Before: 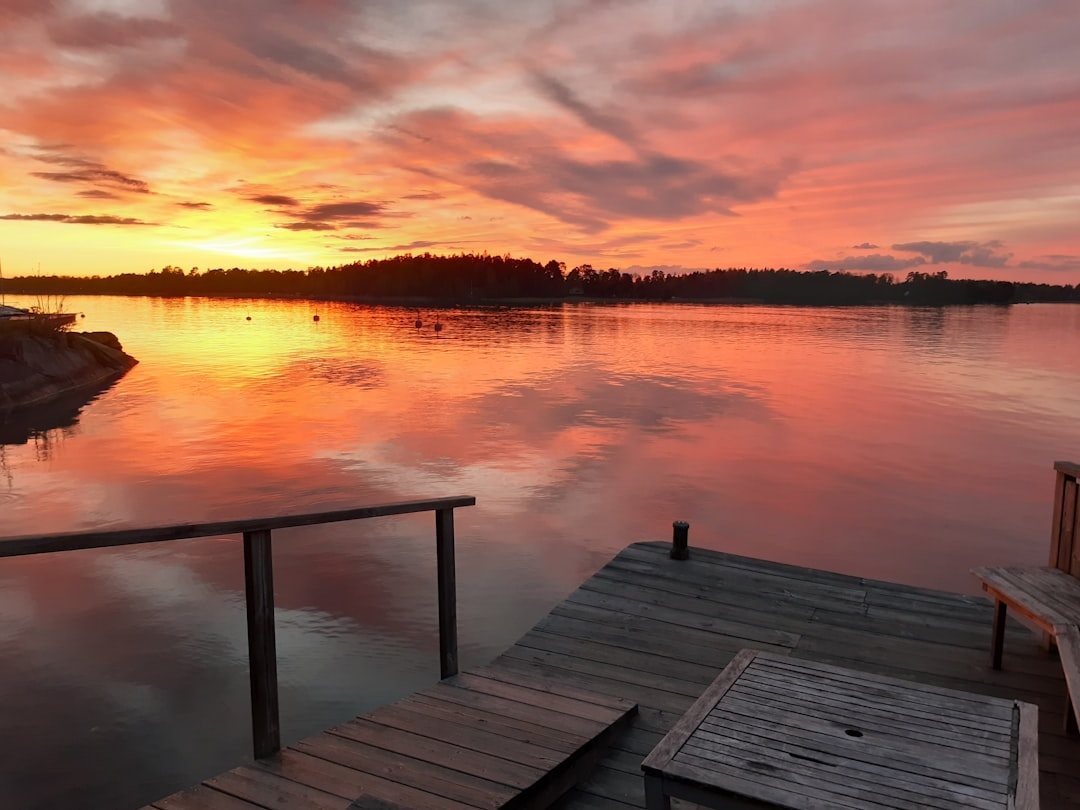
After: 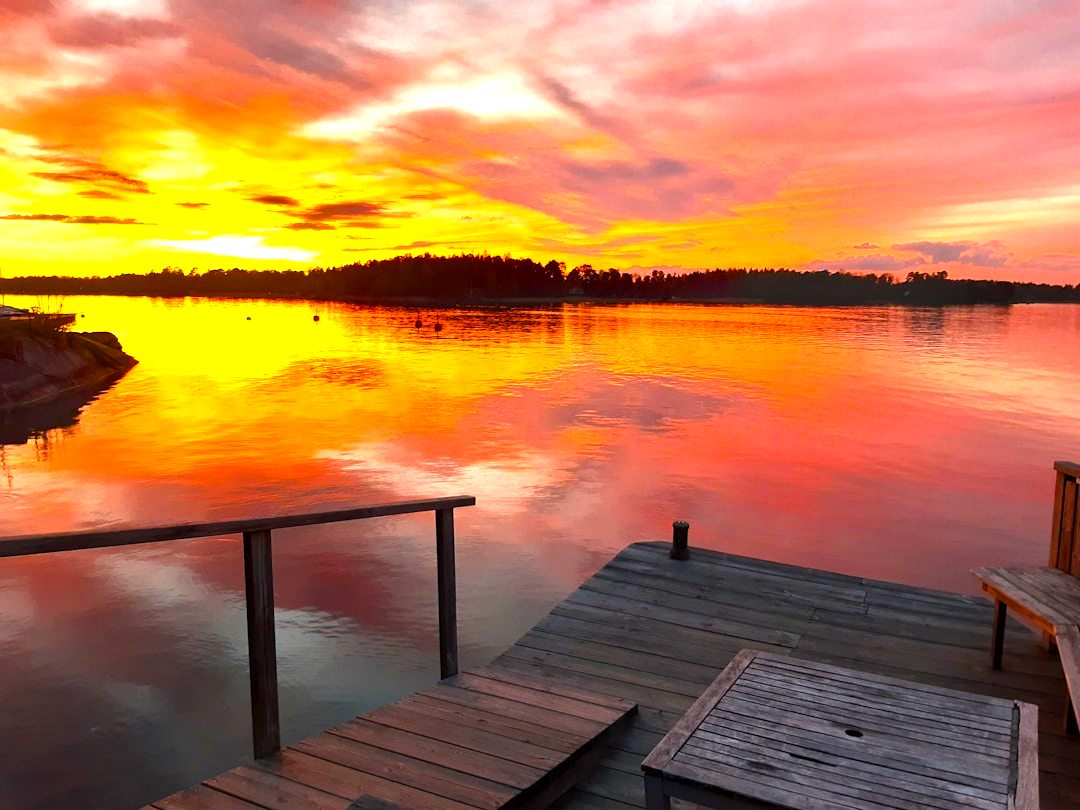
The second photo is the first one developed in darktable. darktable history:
exposure: exposure 0.669 EV, compensate highlight preservation false
color balance rgb: linear chroma grading › global chroma 9%, perceptual saturation grading › global saturation 36%, perceptual saturation grading › shadows 35%, perceptual brilliance grading › global brilliance 21.21%, perceptual brilliance grading › shadows -35%, global vibrance 21.21%
